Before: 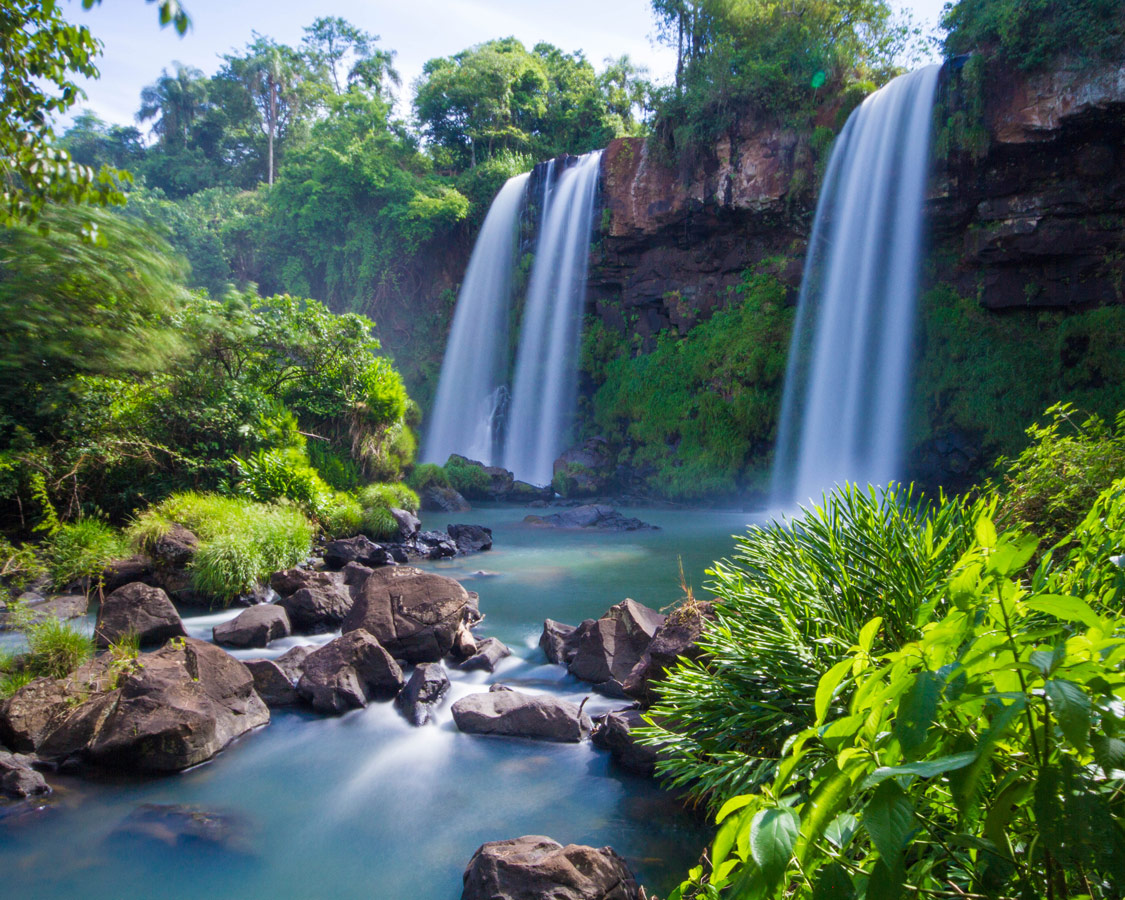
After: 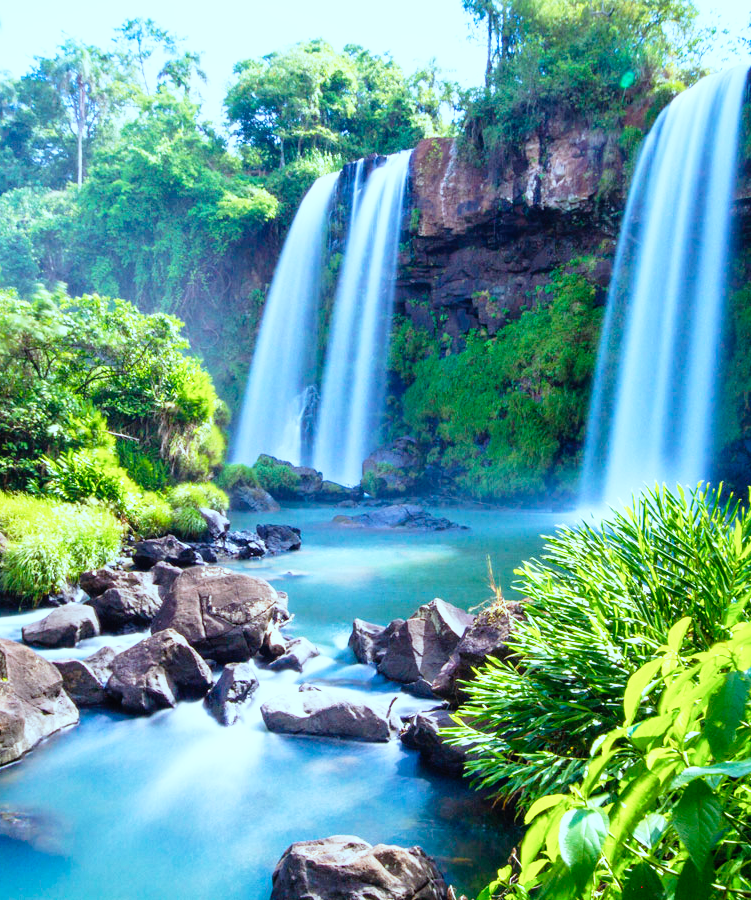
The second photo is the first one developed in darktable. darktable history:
base curve: curves: ch0 [(0, 0) (0.012, 0.01) (0.073, 0.168) (0.31, 0.711) (0.645, 0.957) (1, 1)], preserve colors none
color correction: highlights a* -10.02, highlights b* -10.48
crop: left 17.055%, right 16.154%
